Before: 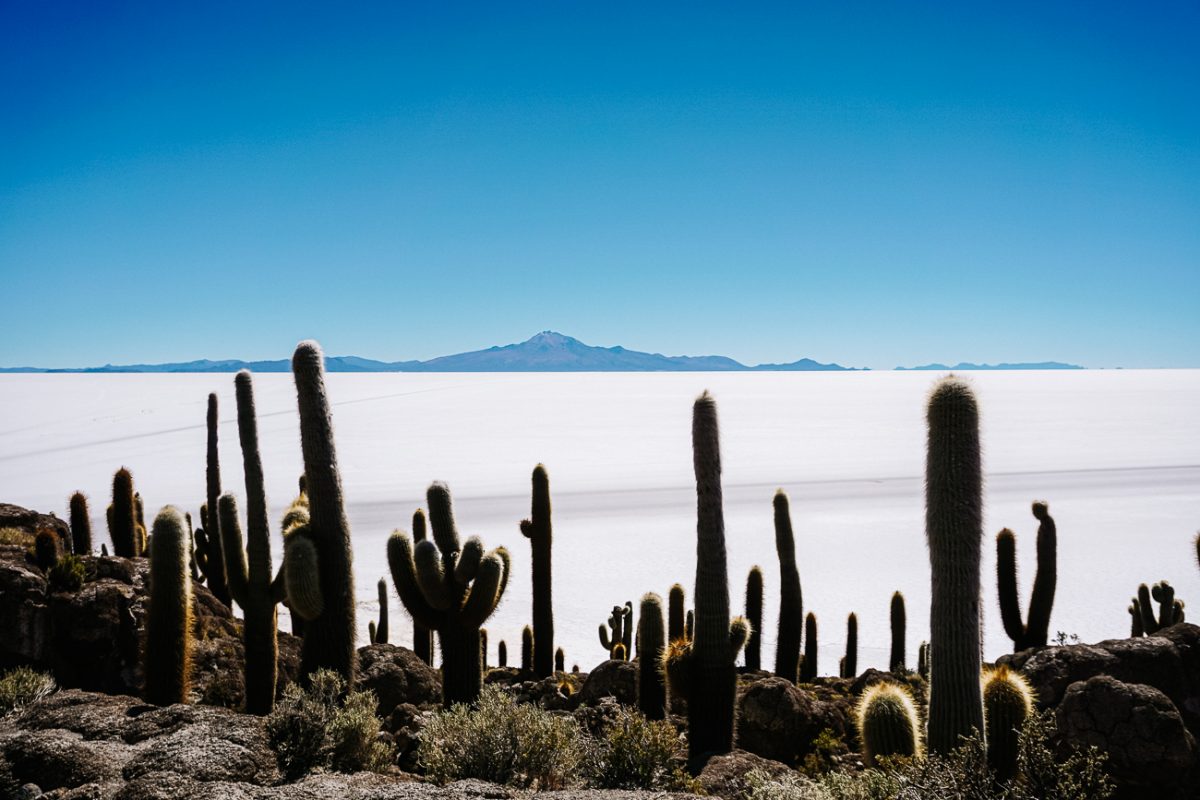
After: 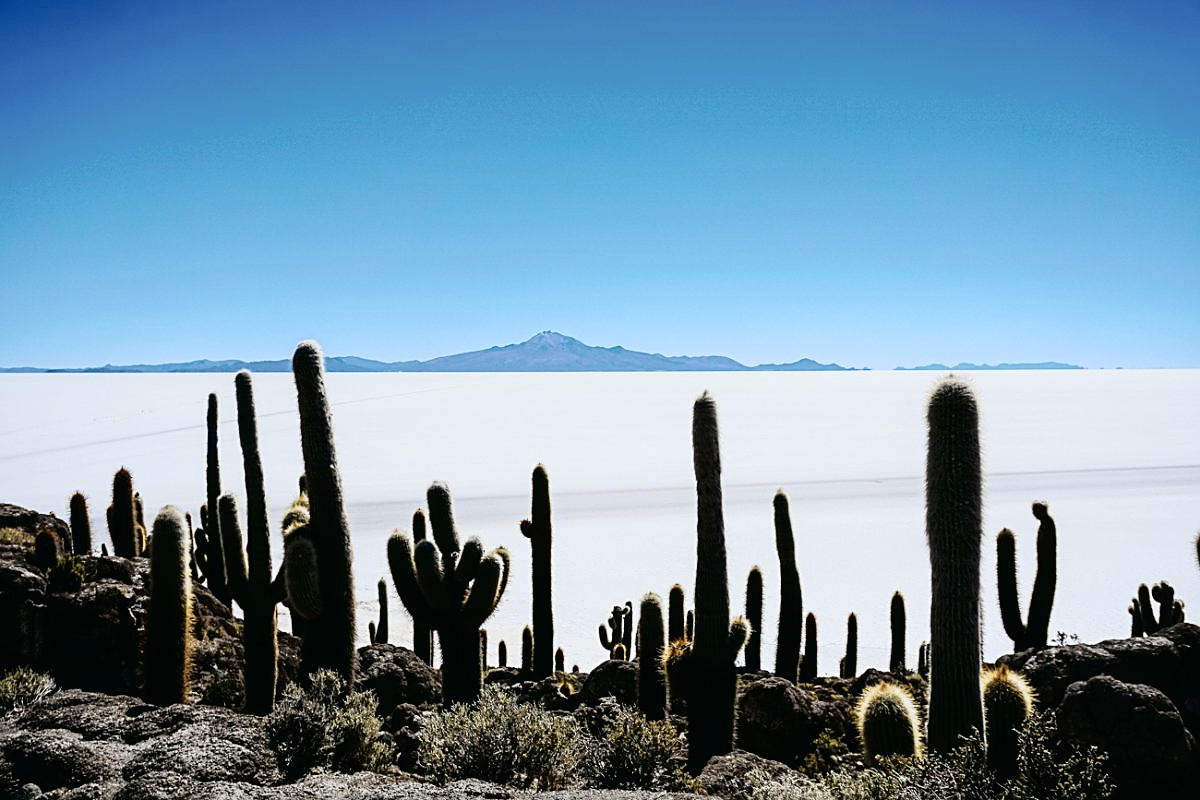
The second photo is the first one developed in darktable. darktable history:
sharpen: on, module defaults
tone curve: curves: ch0 [(0.014, 0.013) (0.088, 0.043) (0.208, 0.176) (0.257, 0.267) (0.406, 0.483) (0.489, 0.556) (0.667, 0.73) (0.793, 0.851) (0.994, 0.974)]; ch1 [(0, 0) (0.161, 0.092) (0.35, 0.33) (0.392, 0.392) (0.457, 0.467) (0.505, 0.497) (0.537, 0.518) (0.553, 0.53) (0.58, 0.567) (0.739, 0.697) (1, 1)]; ch2 [(0, 0) (0.346, 0.362) (0.448, 0.419) (0.502, 0.499) (0.533, 0.517) (0.556, 0.533) (0.629, 0.619) (0.717, 0.678) (1, 1)], color space Lab, independent channels, preserve colors none
